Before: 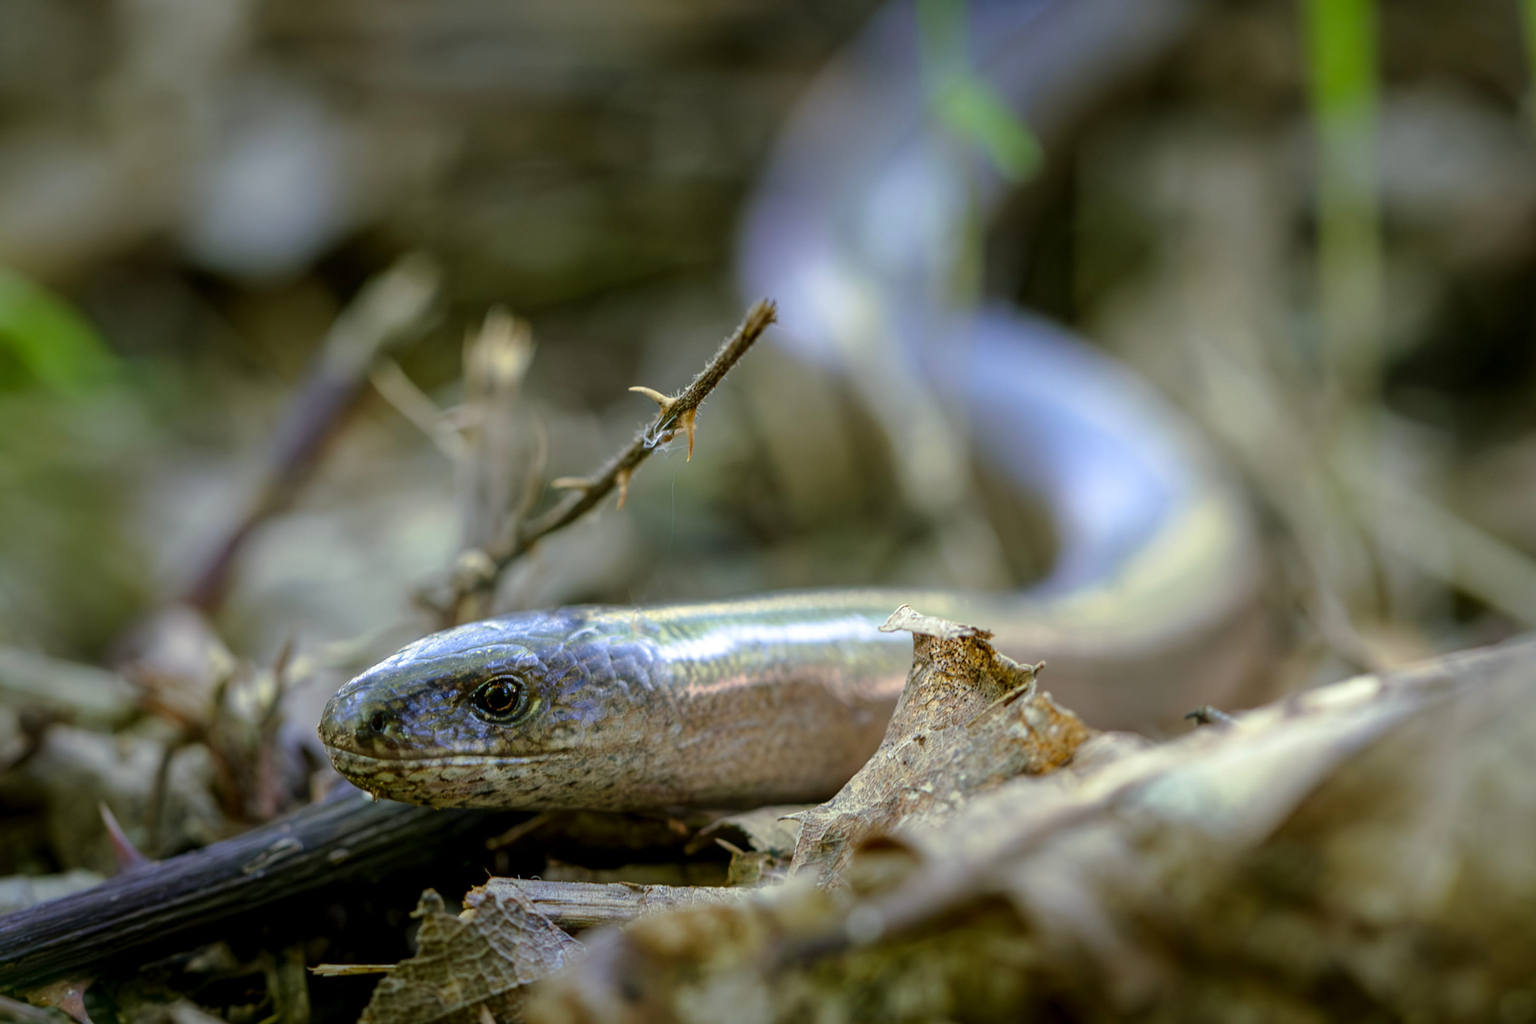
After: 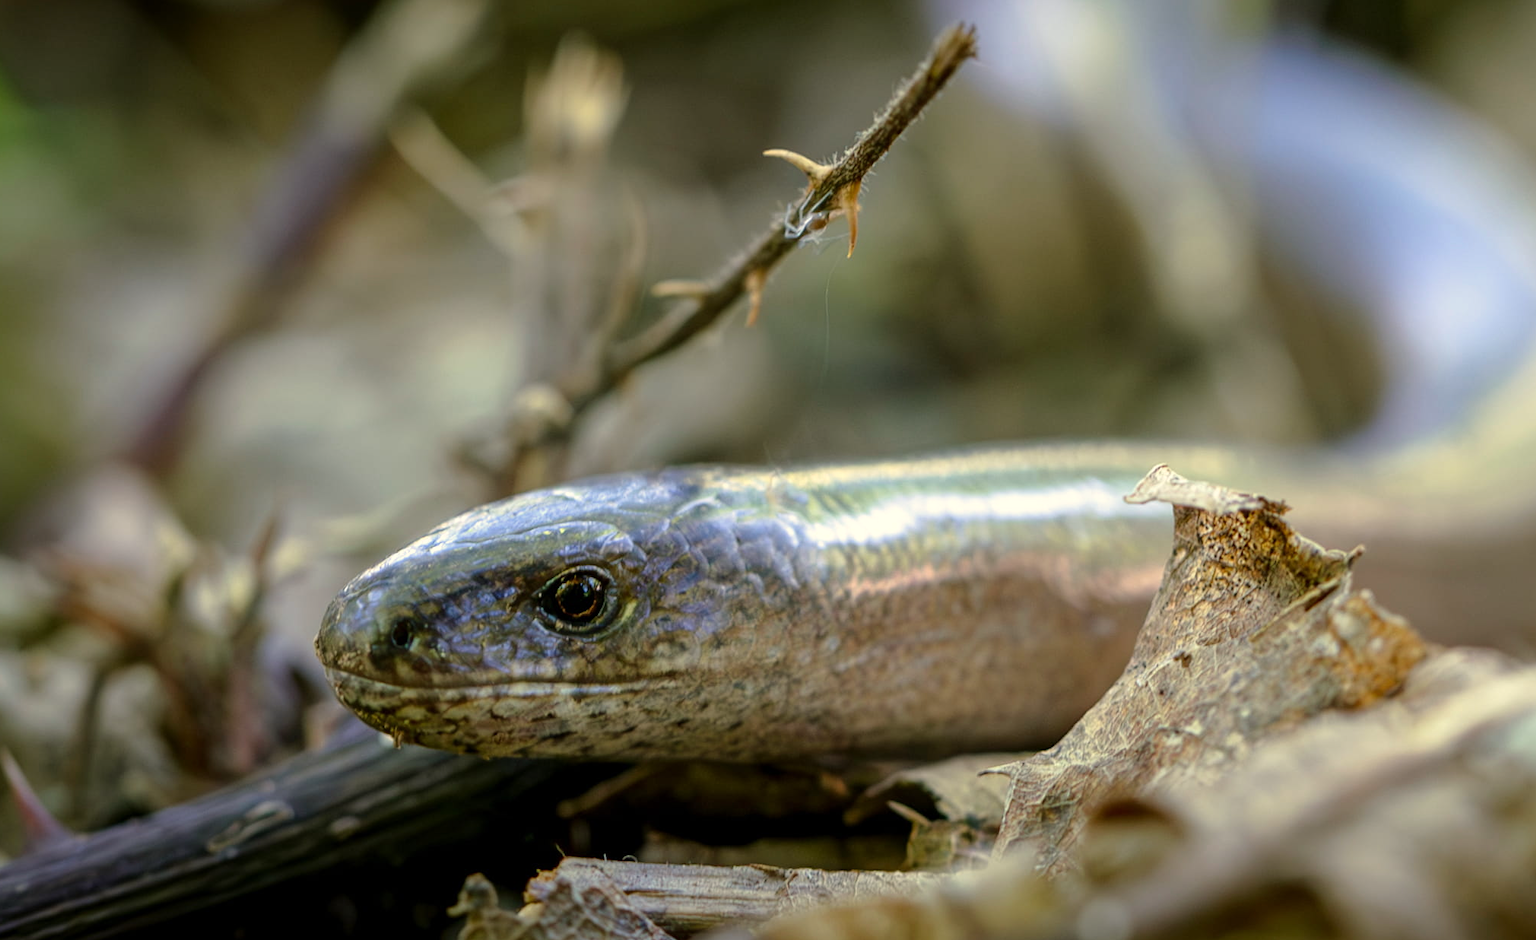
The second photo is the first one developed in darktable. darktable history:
crop: left 6.488%, top 27.668%, right 24.183%, bottom 8.656%
white balance: red 1.045, blue 0.932
